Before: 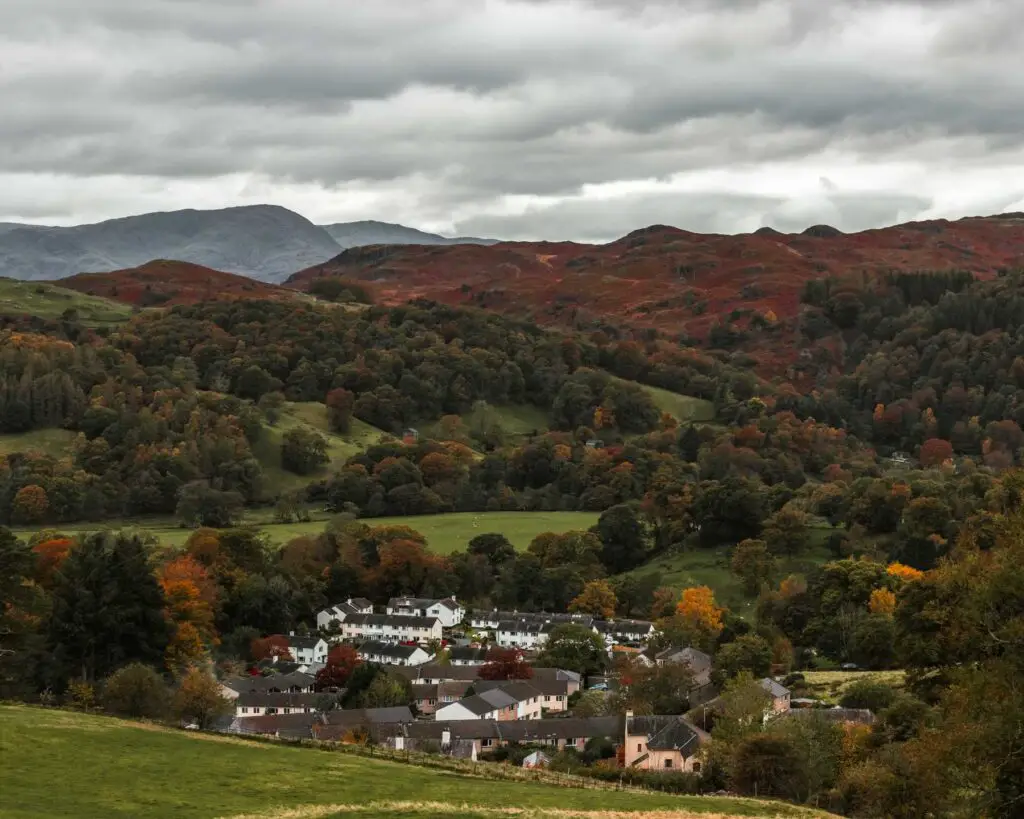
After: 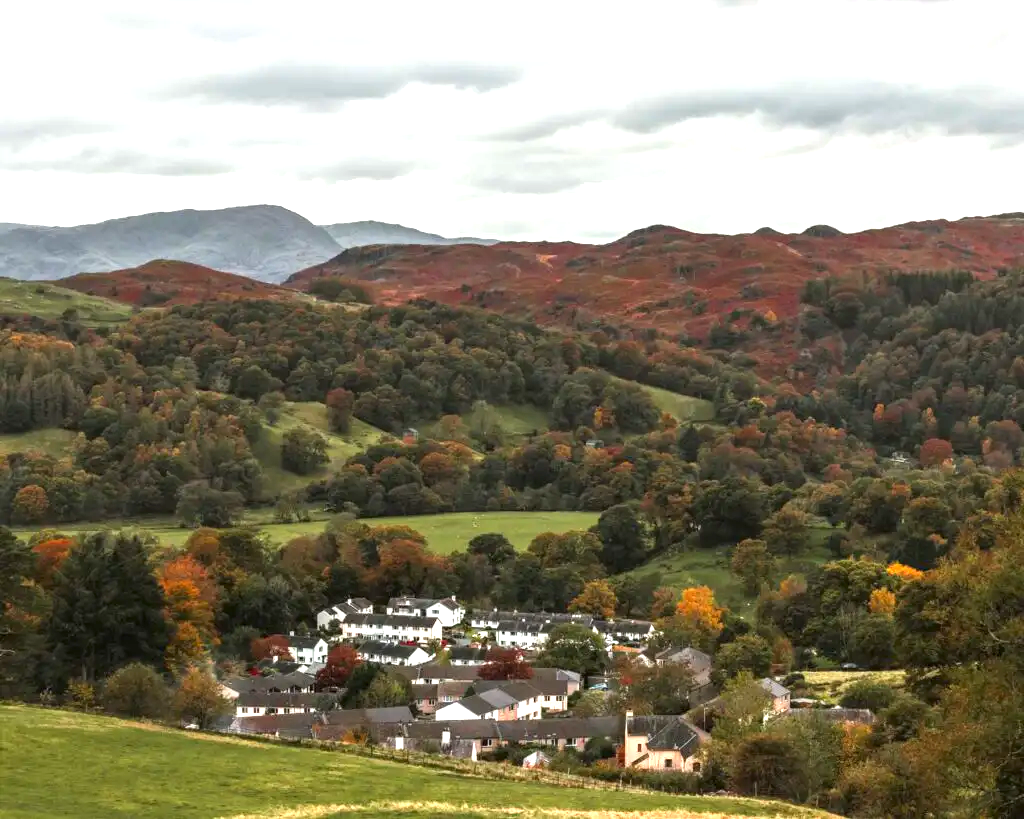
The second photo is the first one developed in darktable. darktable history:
exposure: exposure 1.143 EV, compensate exposure bias true, compensate highlight preservation false
